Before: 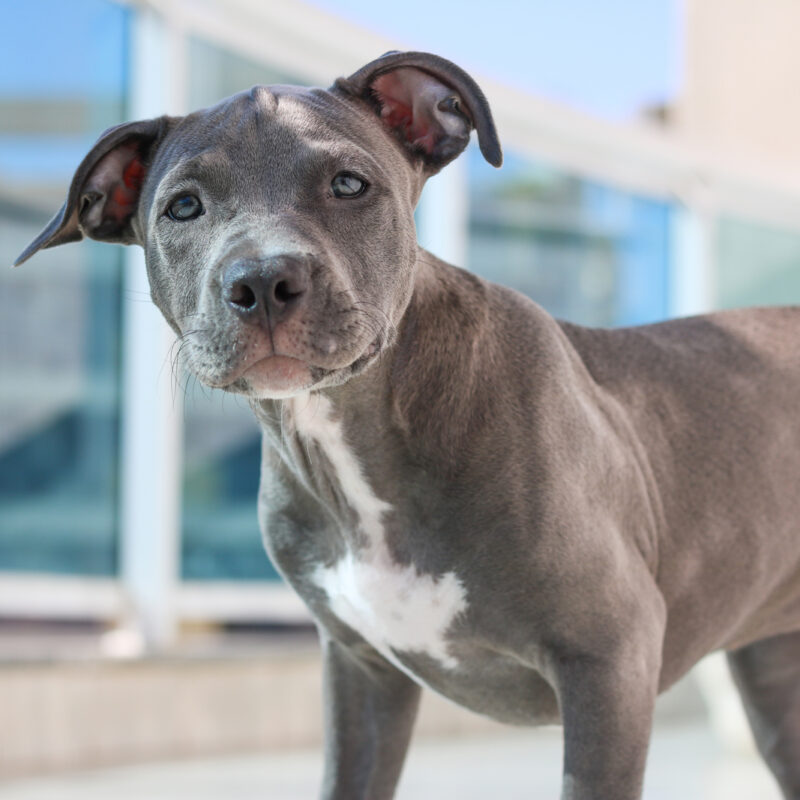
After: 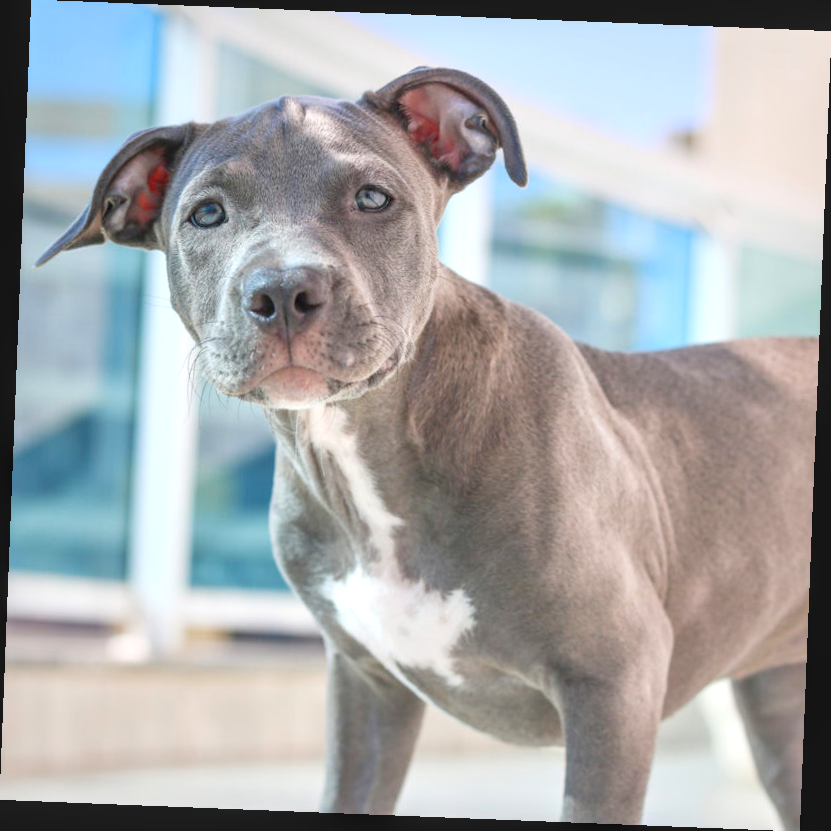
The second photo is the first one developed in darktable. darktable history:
color balance rgb: contrast -30%
rotate and perspective: rotation 2.27°, automatic cropping off
exposure: black level correction 0, exposure 1.4 EV, compensate highlight preservation false
local contrast: on, module defaults
